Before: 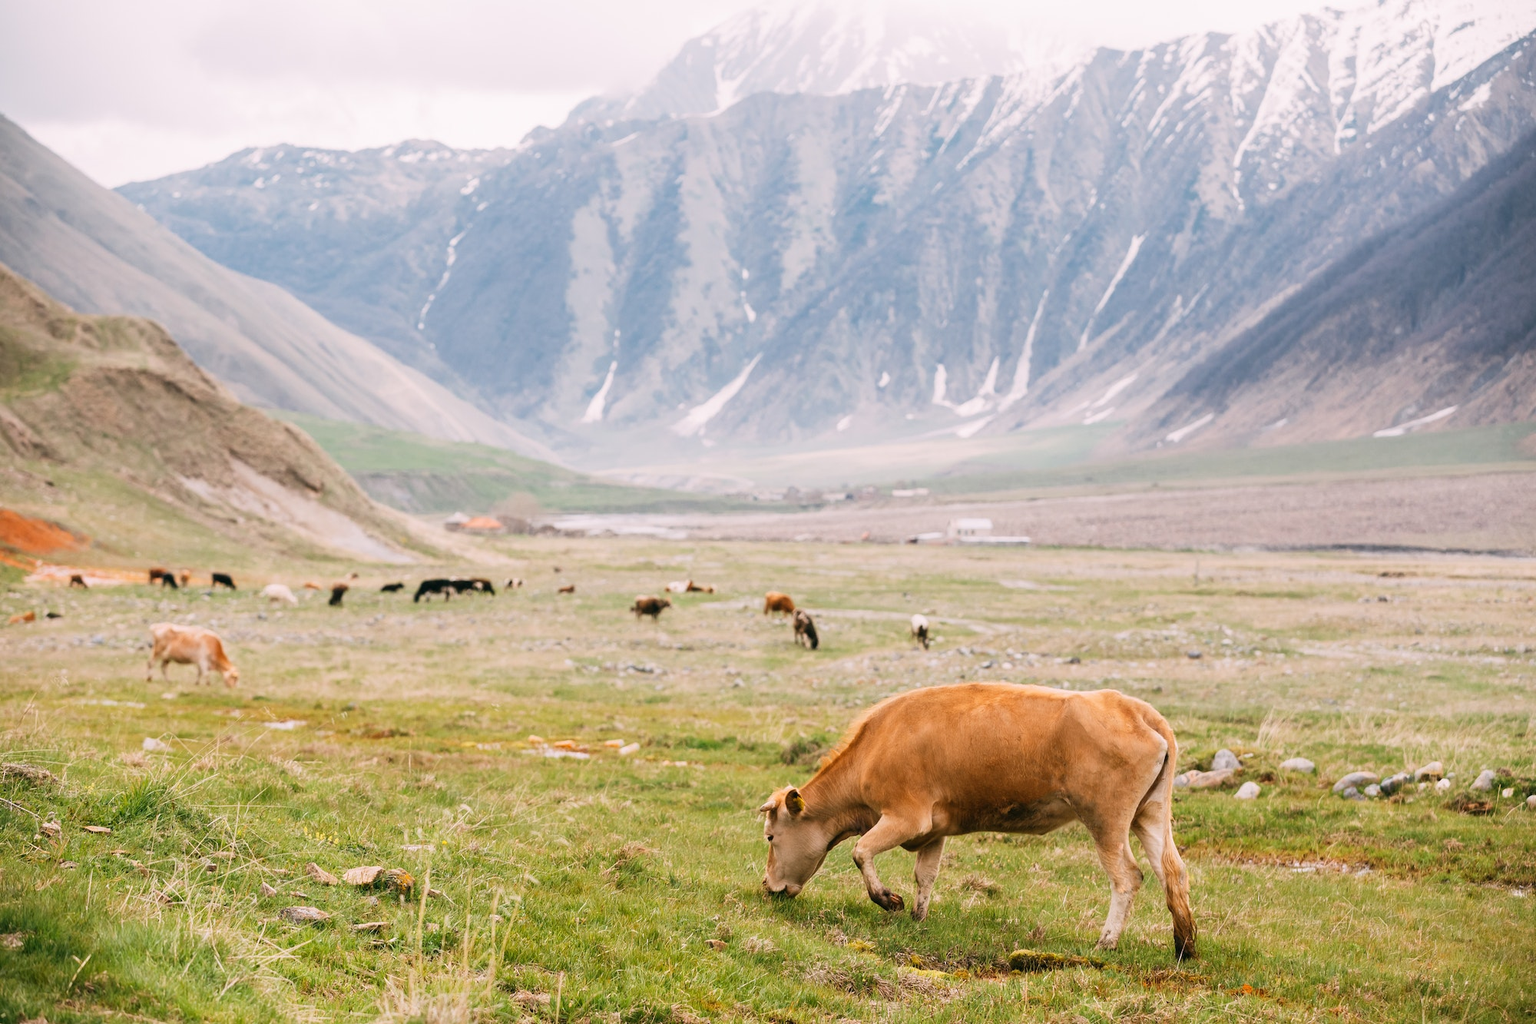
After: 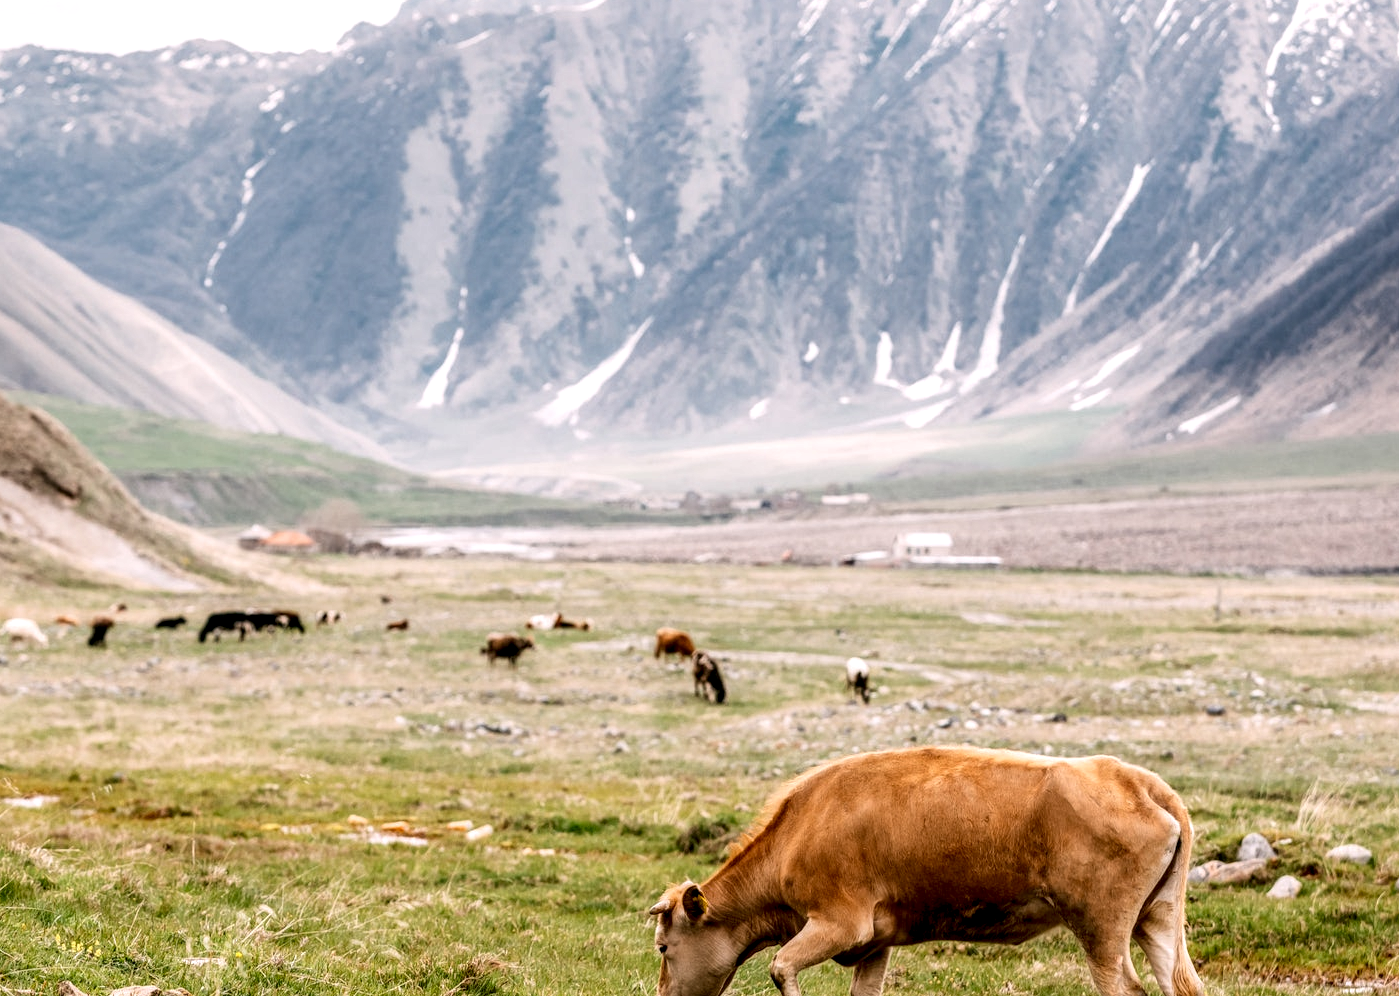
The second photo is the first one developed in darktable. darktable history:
local contrast: highlights 19%, detail 186%
crop and rotate: left 17.046%, top 10.659%, right 12.989%, bottom 14.553%
